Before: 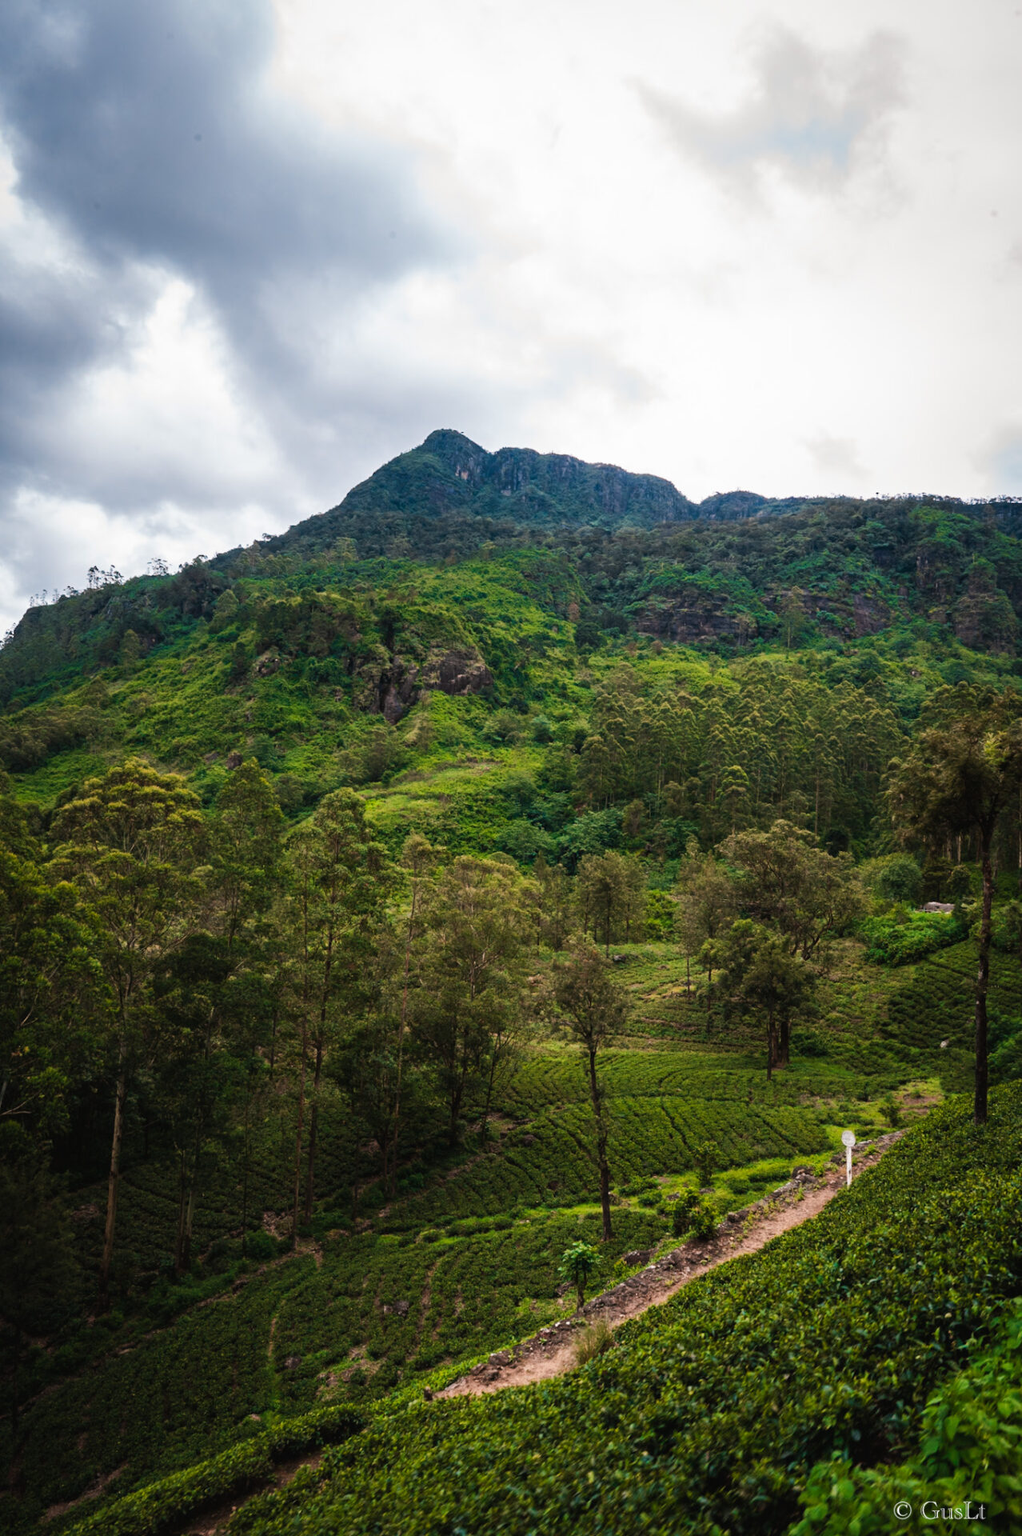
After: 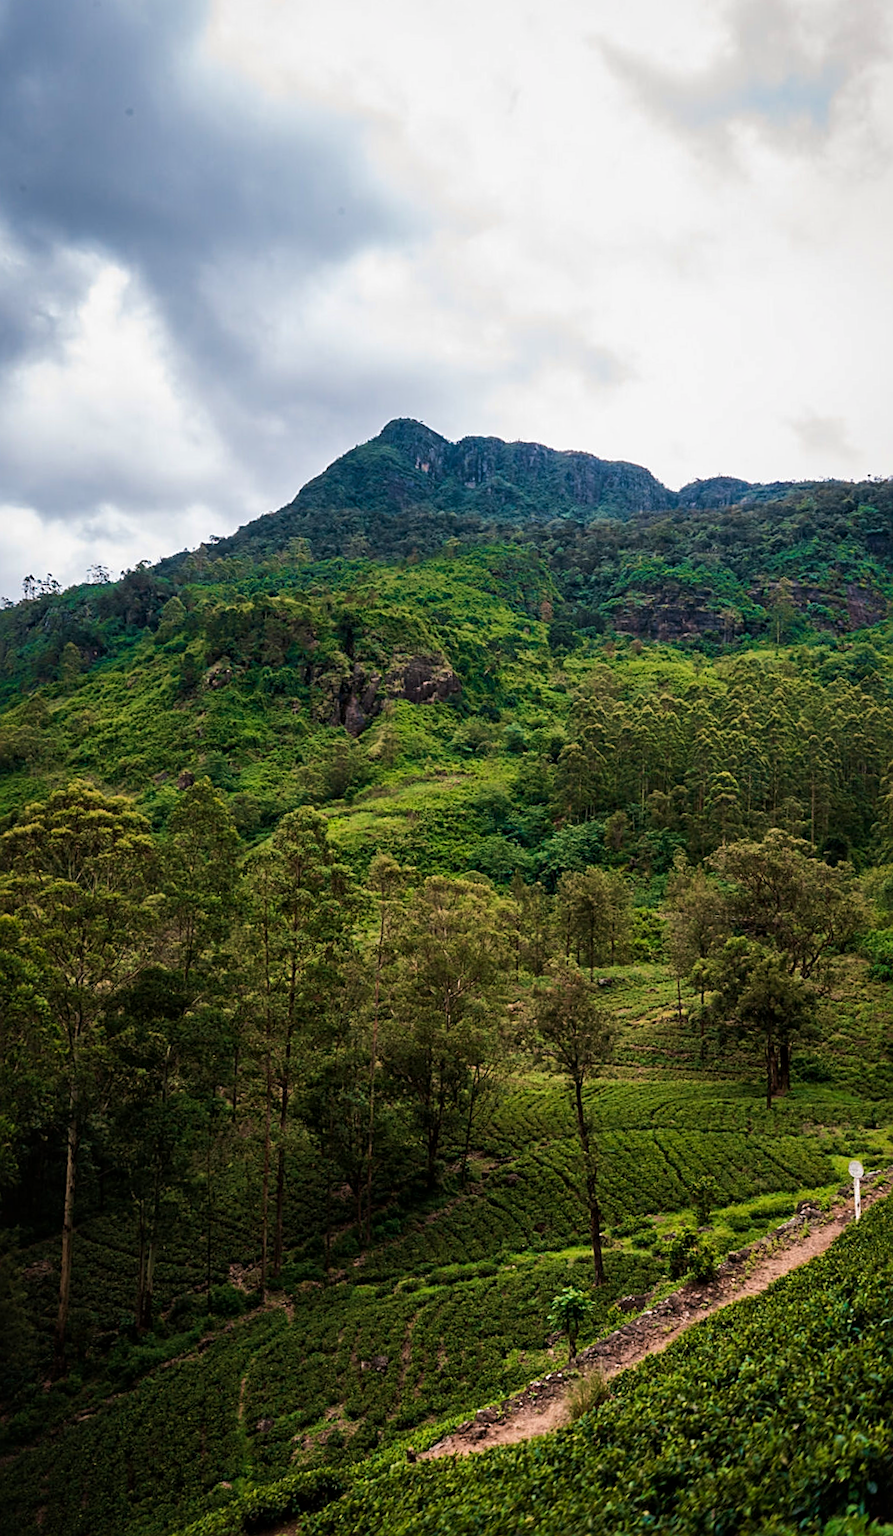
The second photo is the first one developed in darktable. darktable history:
levels: mode automatic, levels [0, 0.492, 0.984]
local contrast: mode bilateral grid, contrast 19, coarseness 51, detail 119%, midtone range 0.2
sharpen: on, module defaults
velvia: on, module defaults
exposure: black level correction 0.002, exposure -0.103 EV, compensate highlight preservation false
crop and rotate: angle 1.47°, left 4.422%, top 0.934%, right 11.133%, bottom 2.404%
